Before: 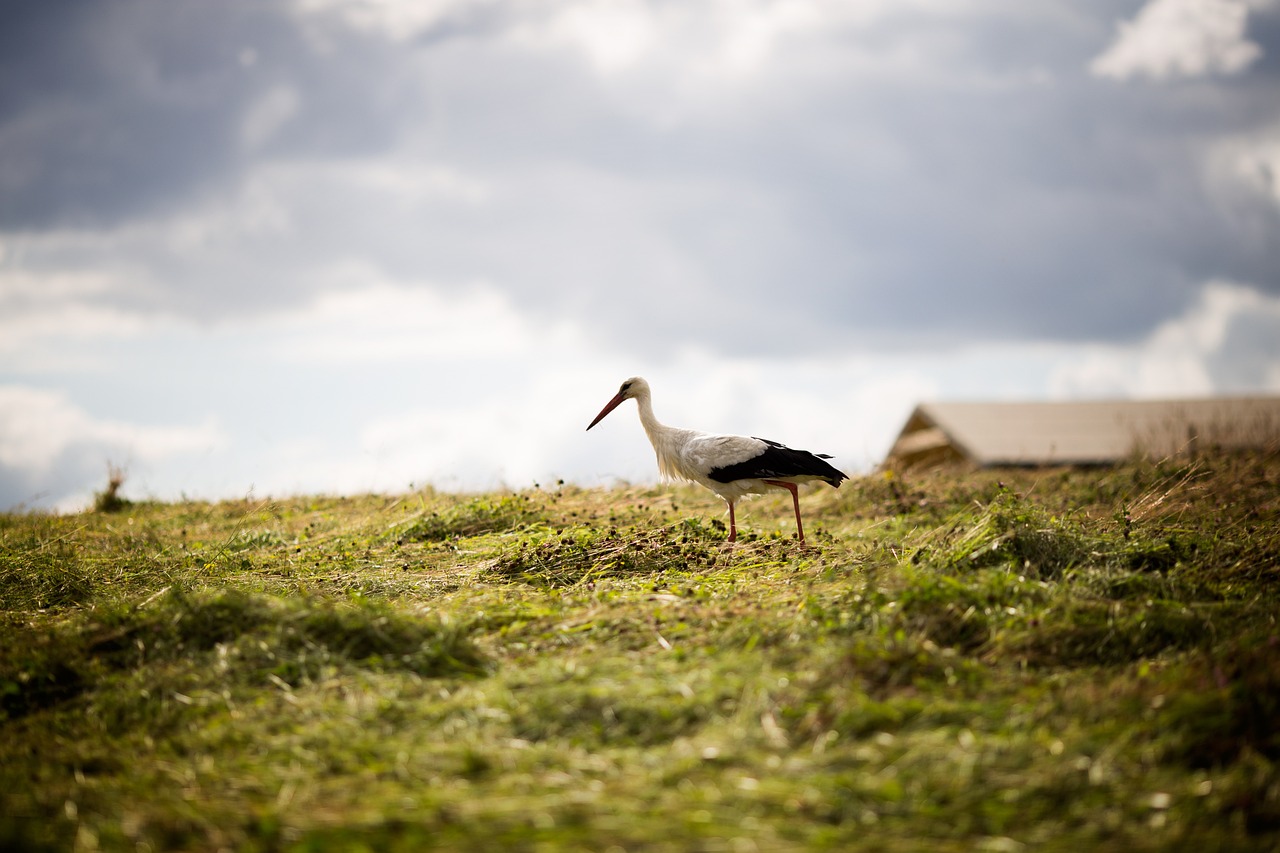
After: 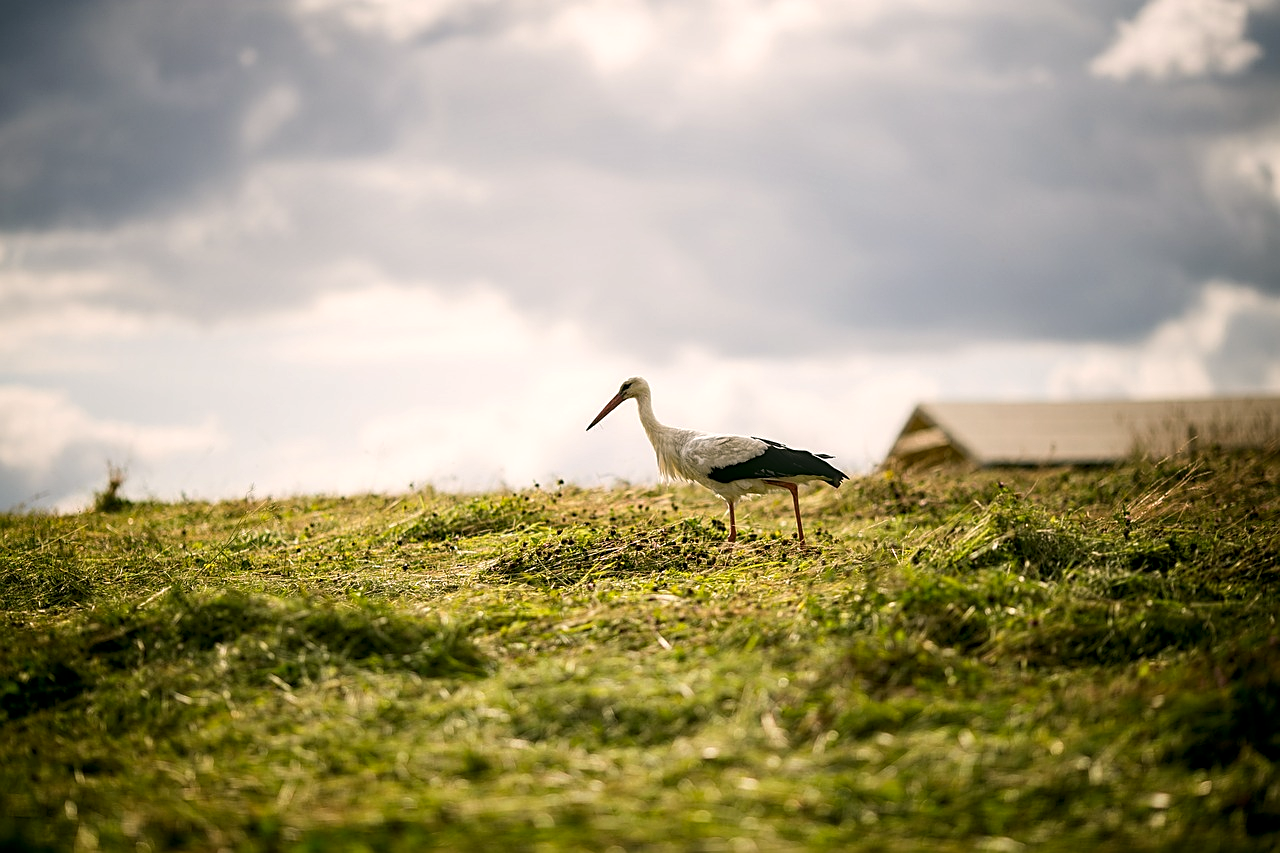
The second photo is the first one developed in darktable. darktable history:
local contrast: on, module defaults
color correction: highlights a* 4.04, highlights b* 4.92, shadows a* -6.84, shadows b* 4.88
sharpen: amount 0.488
